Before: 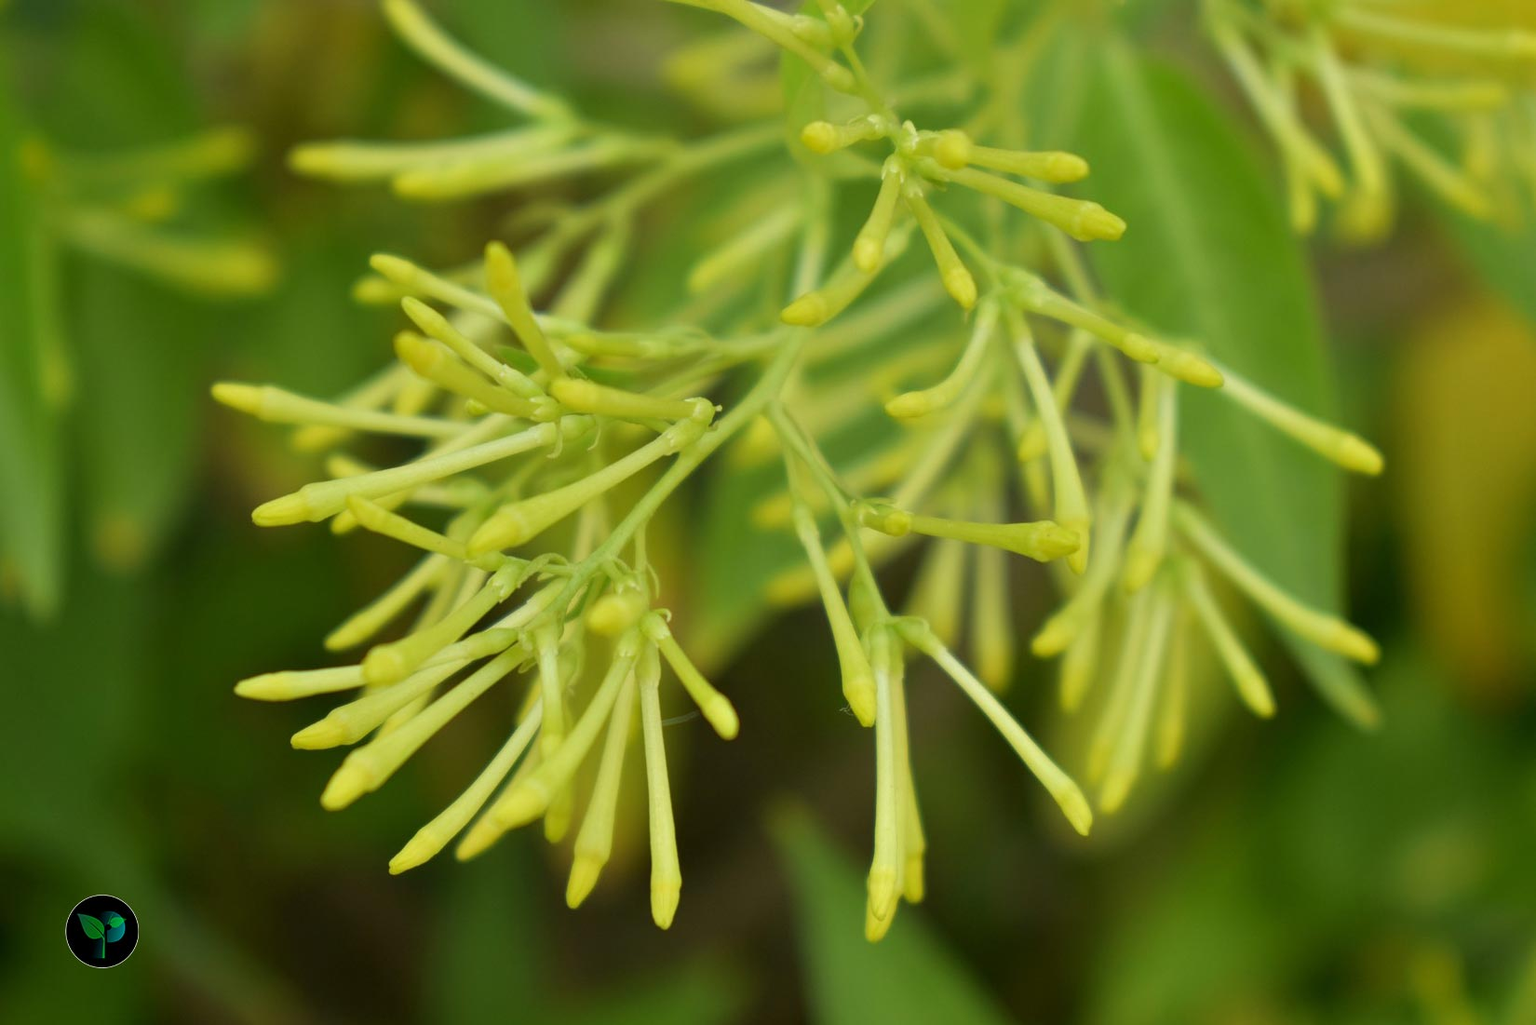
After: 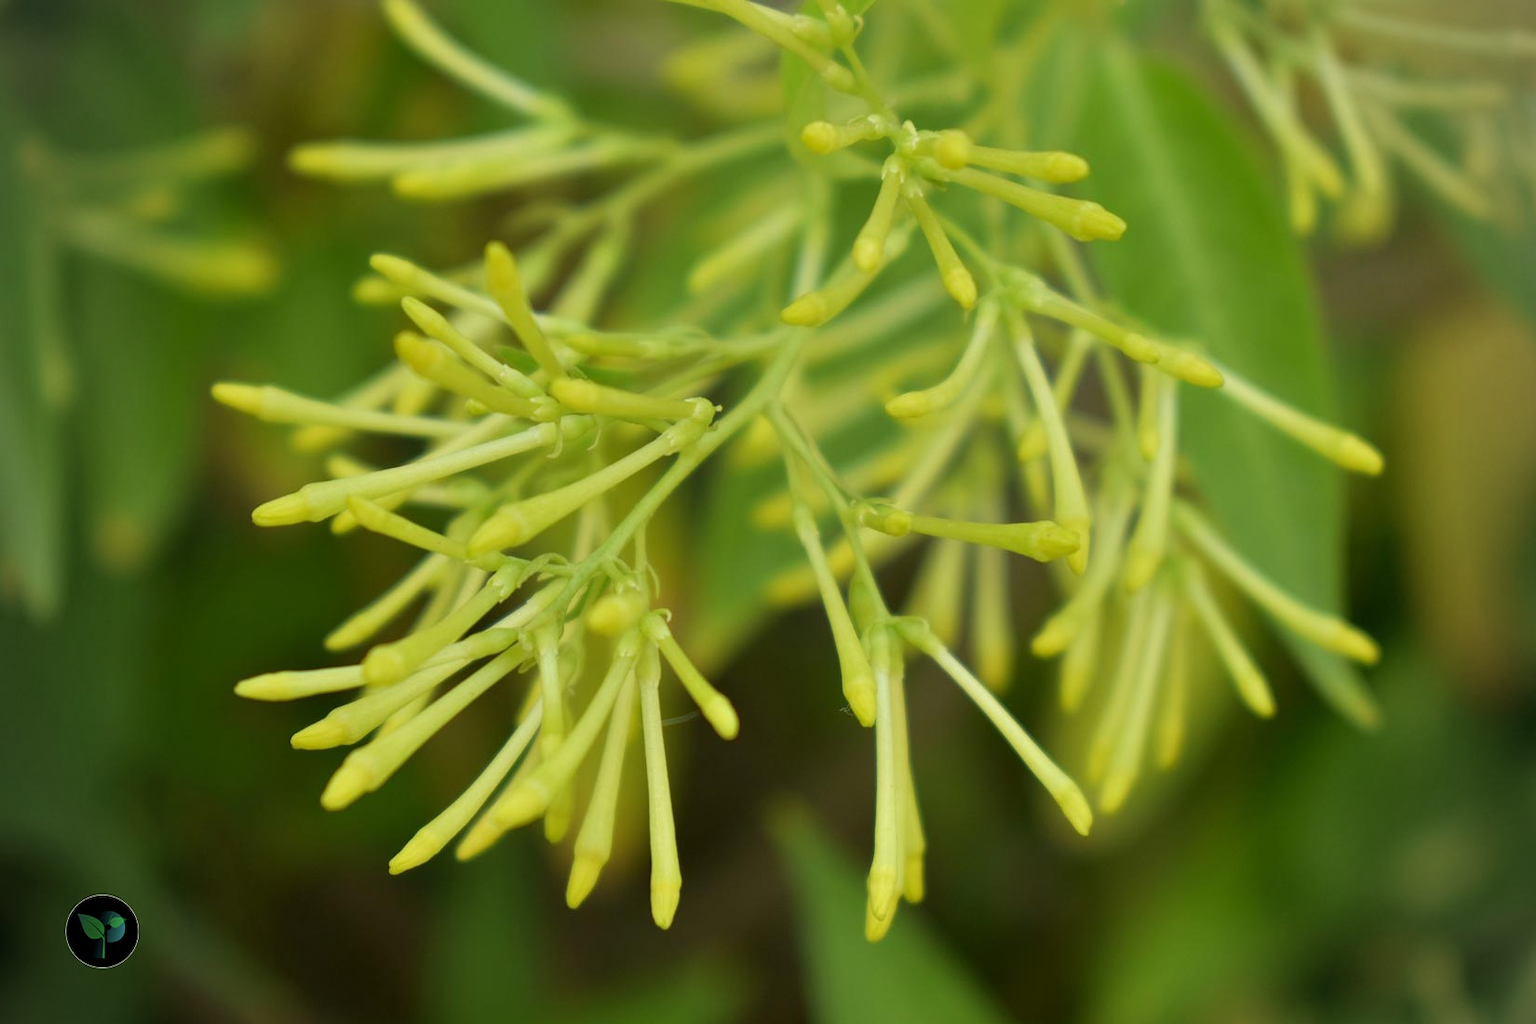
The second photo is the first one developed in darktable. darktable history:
vignetting: fall-off start 79.83%
